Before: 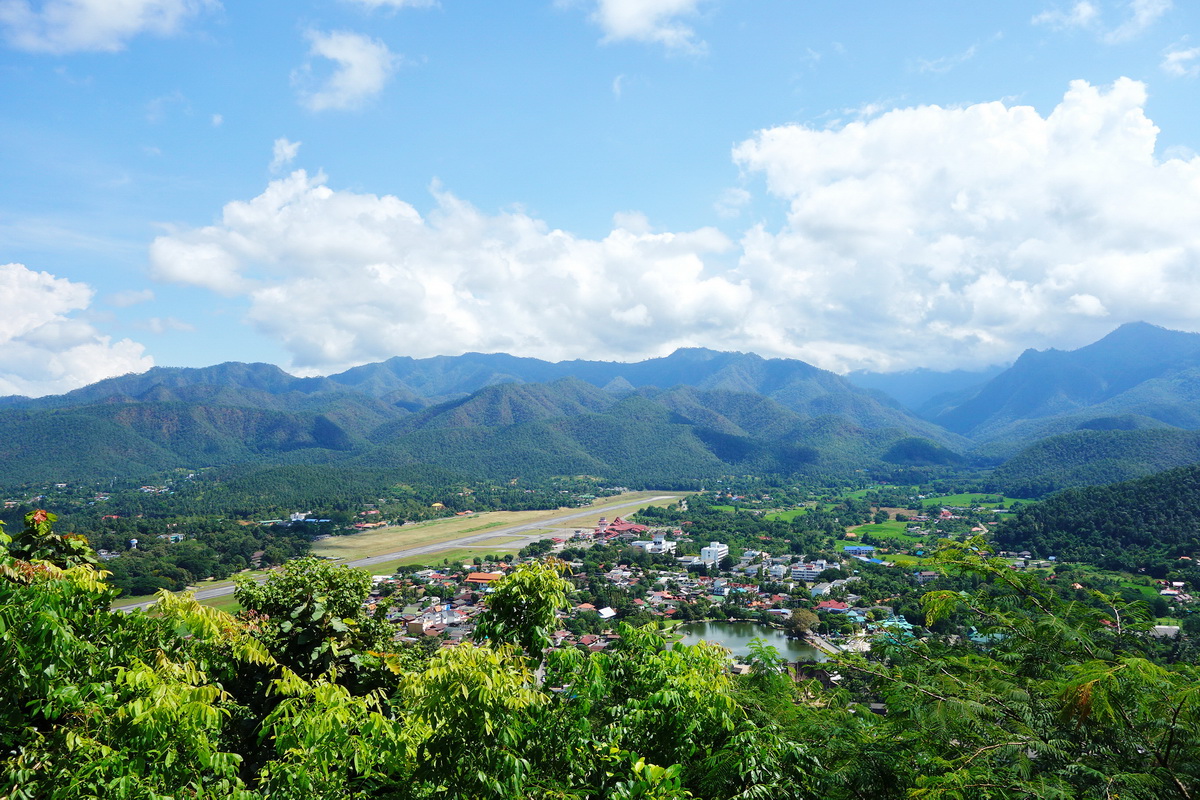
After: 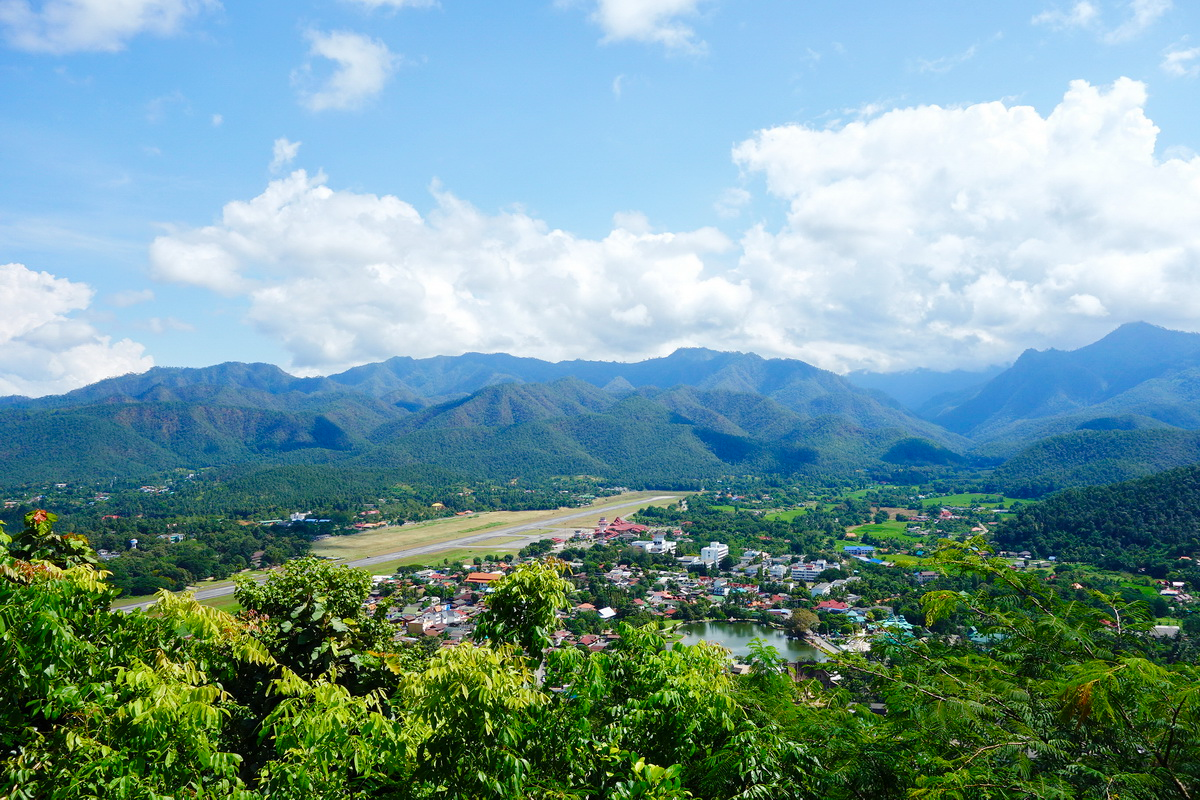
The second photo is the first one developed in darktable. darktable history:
color balance rgb: perceptual saturation grading › global saturation 20%, perceptual saturation grading › highlights -25%, perceptual saturation grading › shadows 25%
tone equalizer: on, module defaults
